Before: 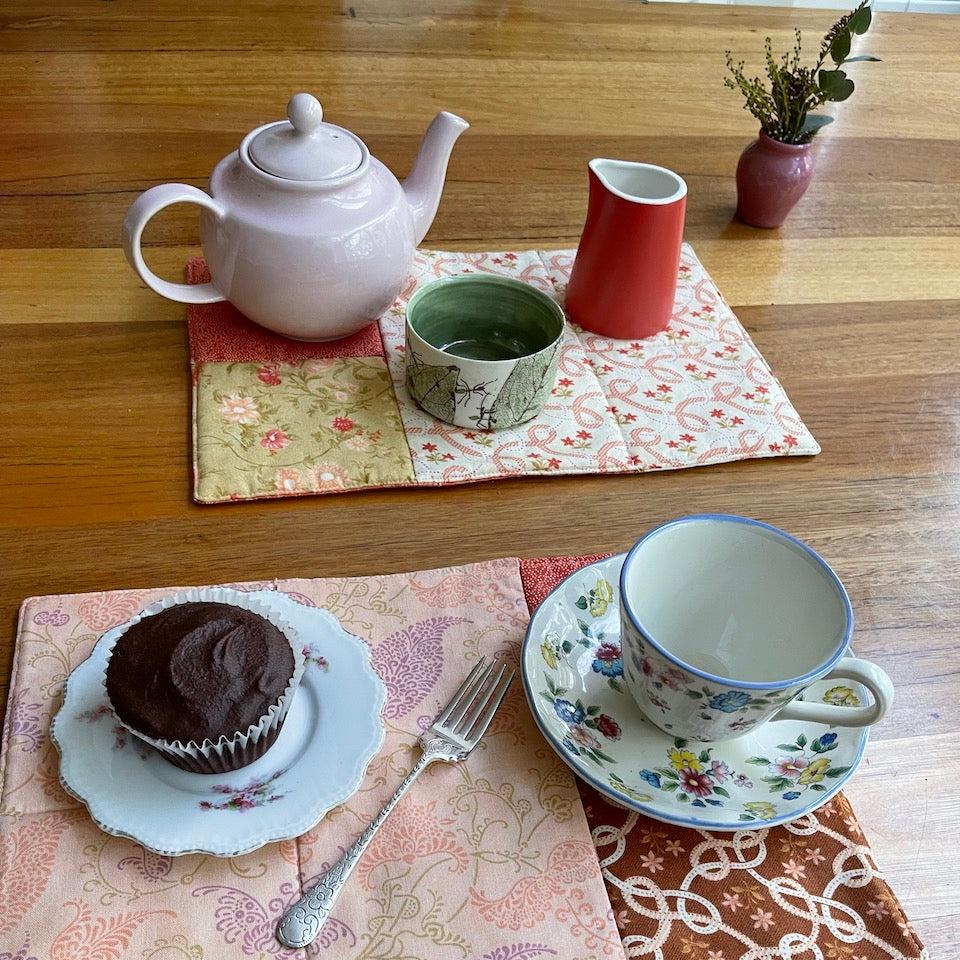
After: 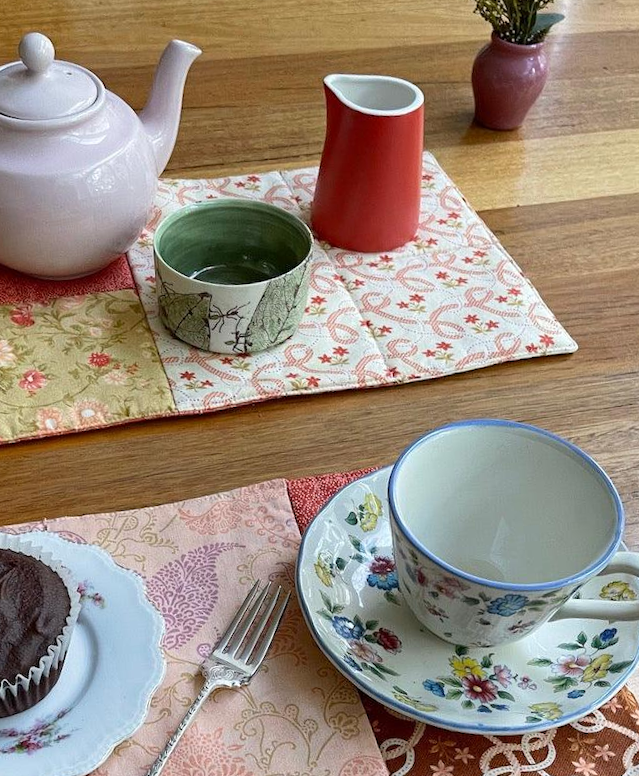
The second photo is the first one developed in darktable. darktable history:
rotate and perspective: rotation -4.57°, crop left 0.054, crop right 0.944, crop top 0.087, crop bottom 0.914
crop and rotate: left 24.034%, top 2.838%, right 6.406%, bottom 6.299%
